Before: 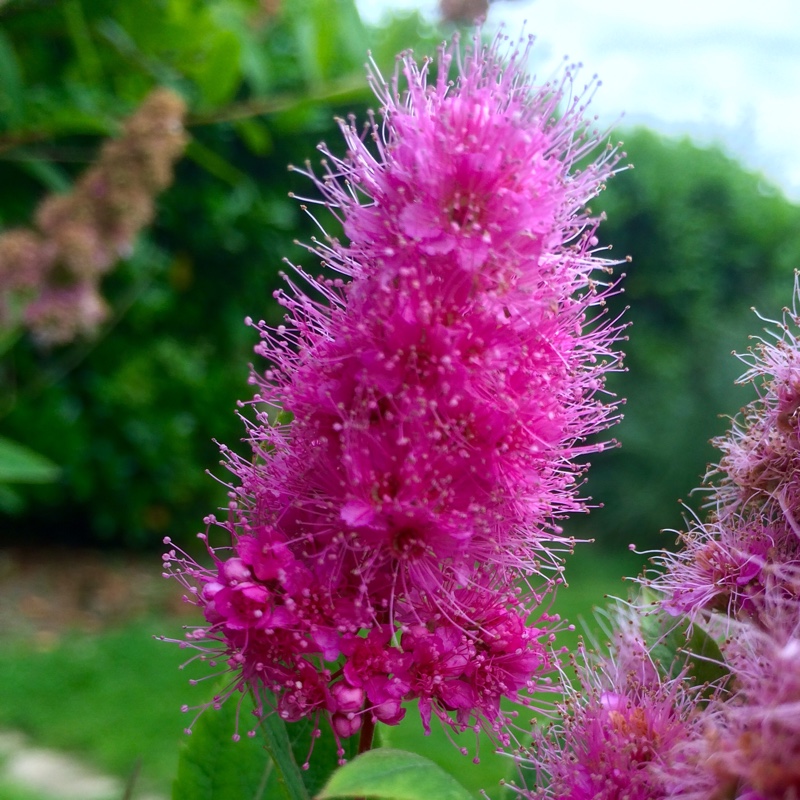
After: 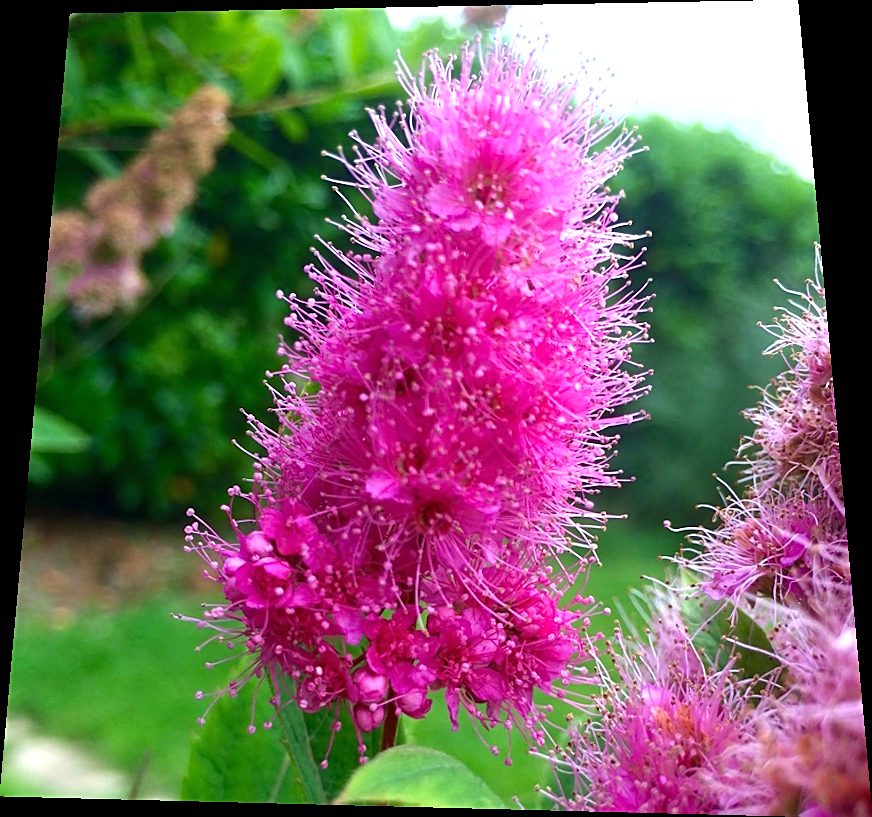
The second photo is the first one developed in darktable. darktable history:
sharpen: on, module defaults
rotate and perspective: rotation 0.128°, lens shift (vertical) -0.181, lens shift (horizontal) -0.044, shear 0.001, automatic cropping off
exposure: black level correction 0, exposure 0.7 EV, compensate exposure bias true, compensate highlight preservation false
